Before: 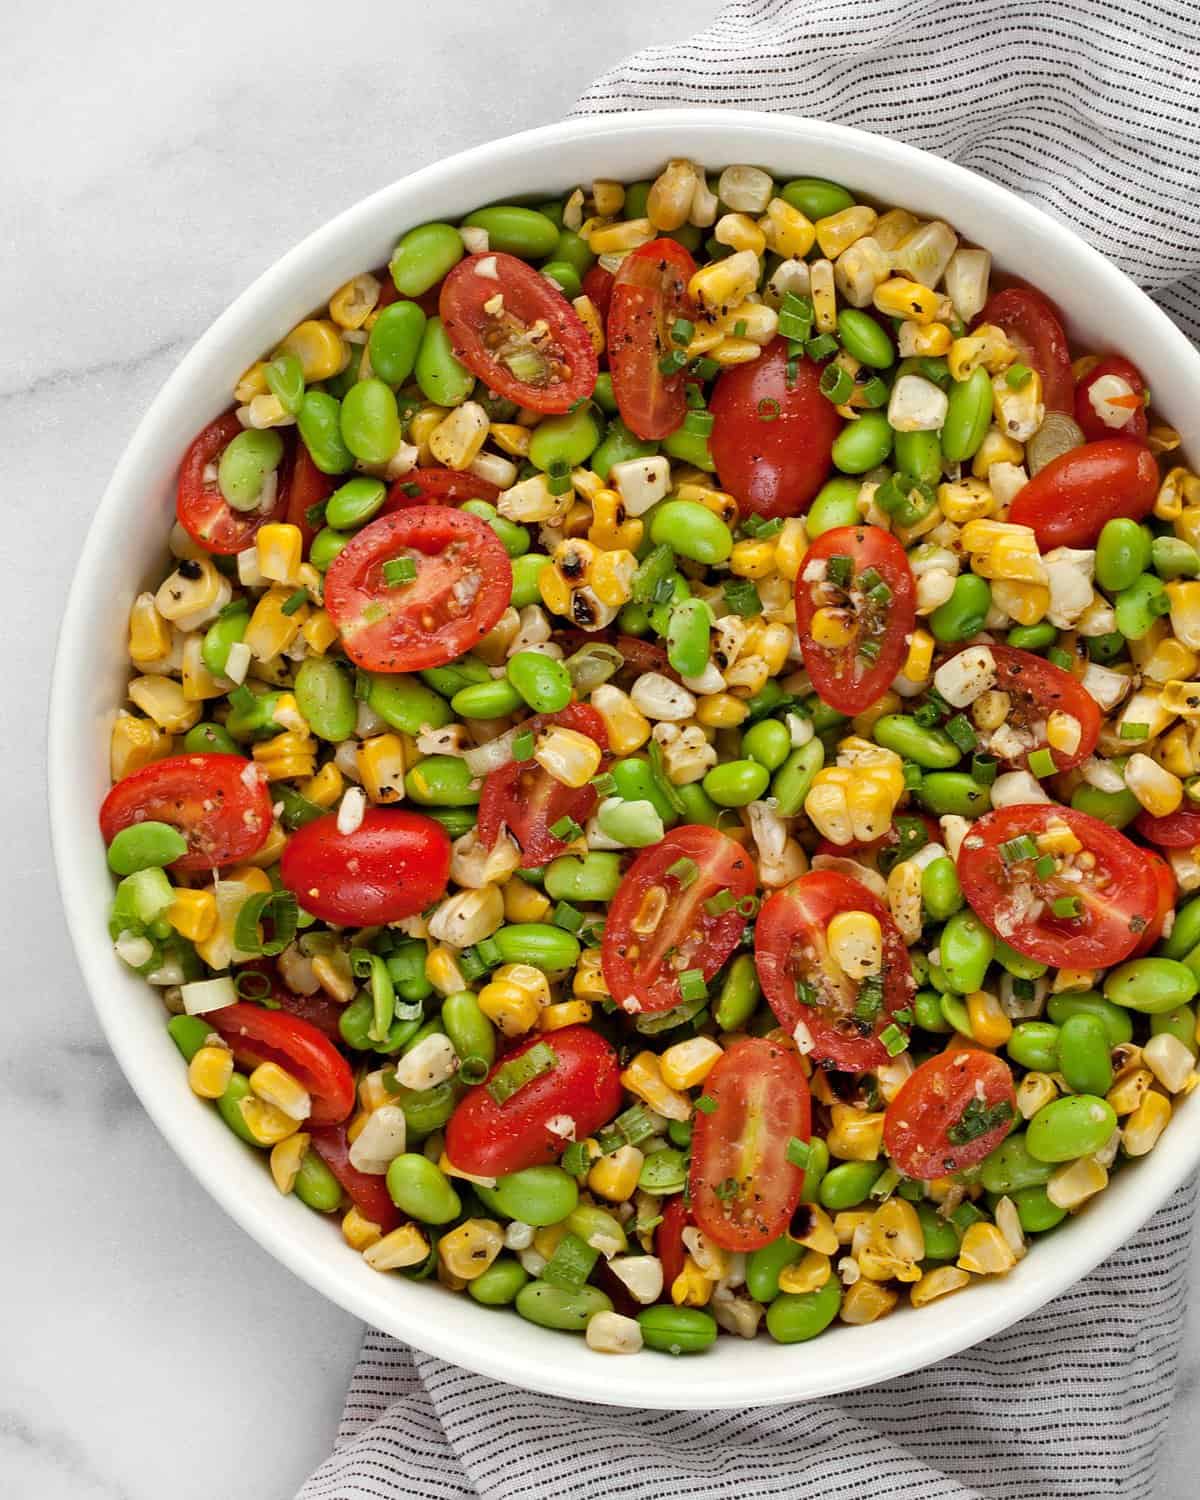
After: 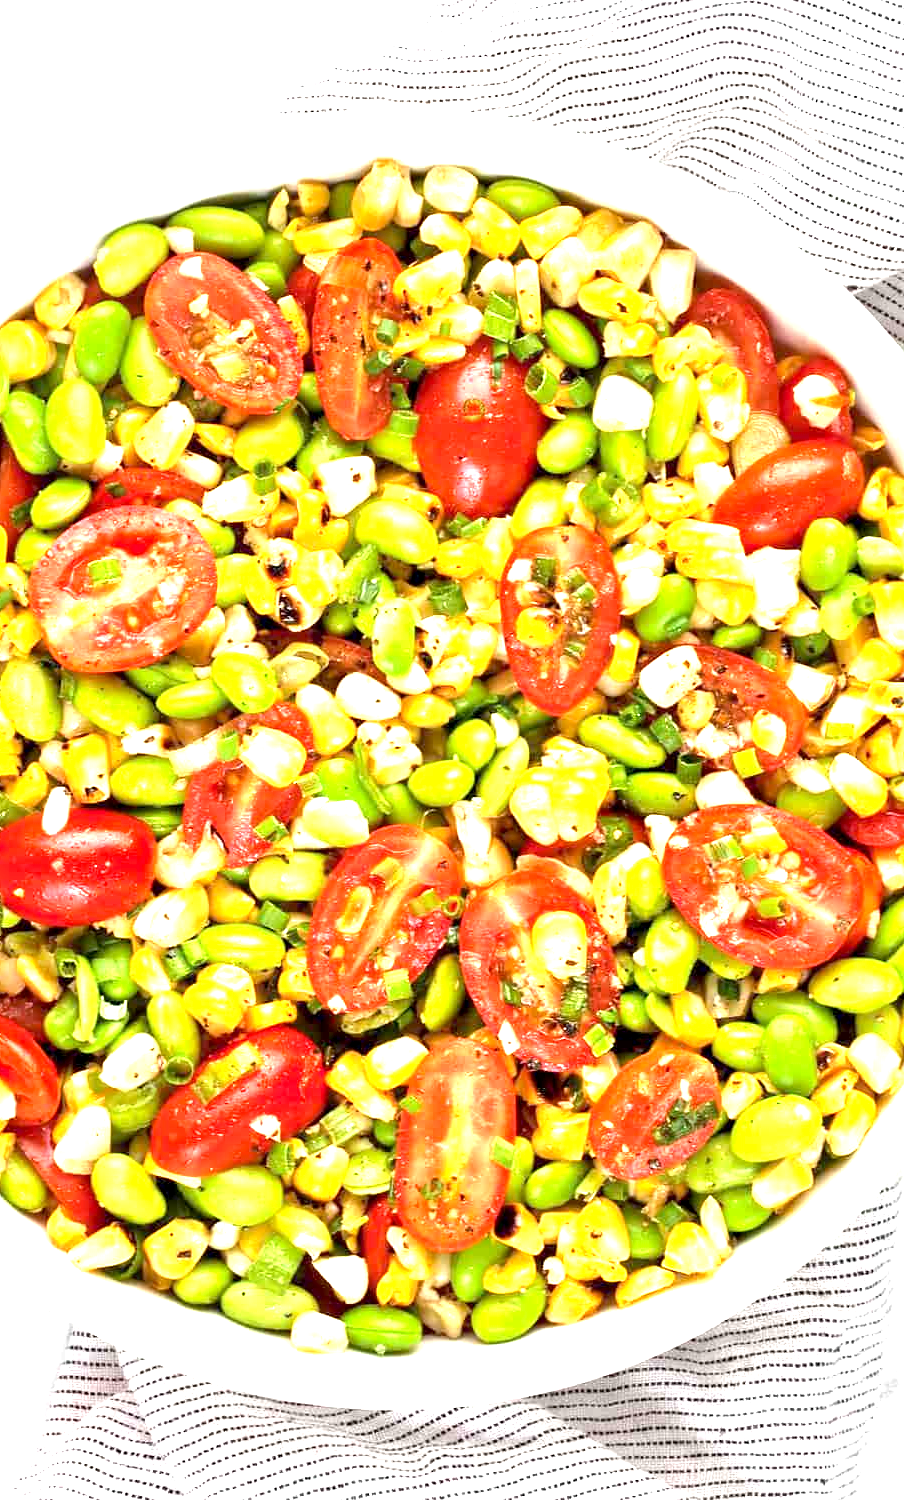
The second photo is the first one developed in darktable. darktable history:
tone equalizer: -8 EV 0.06 EV, smoothing diameter 25%, edges refinement/feathering 10, preserve details guided filter
color balance: mode lift, gamma, gain (sRGB)
exposure: black level correction 0.001, exposure 2 EV, compensate highlight preservation false
crop and rotate: left 24.6%
